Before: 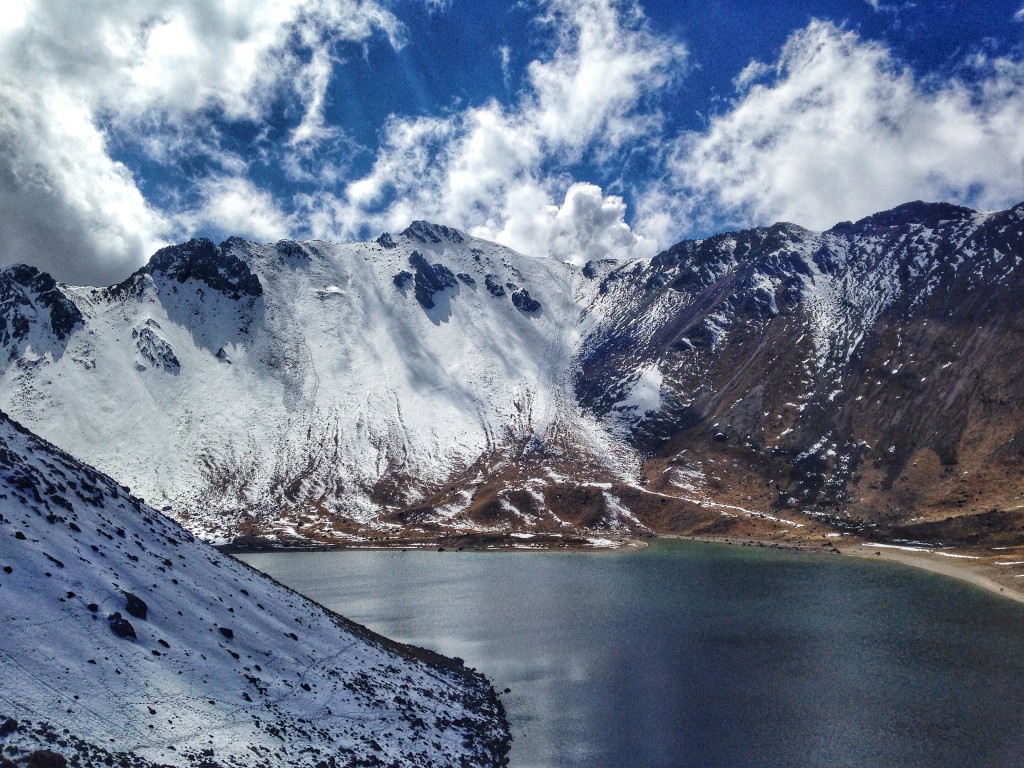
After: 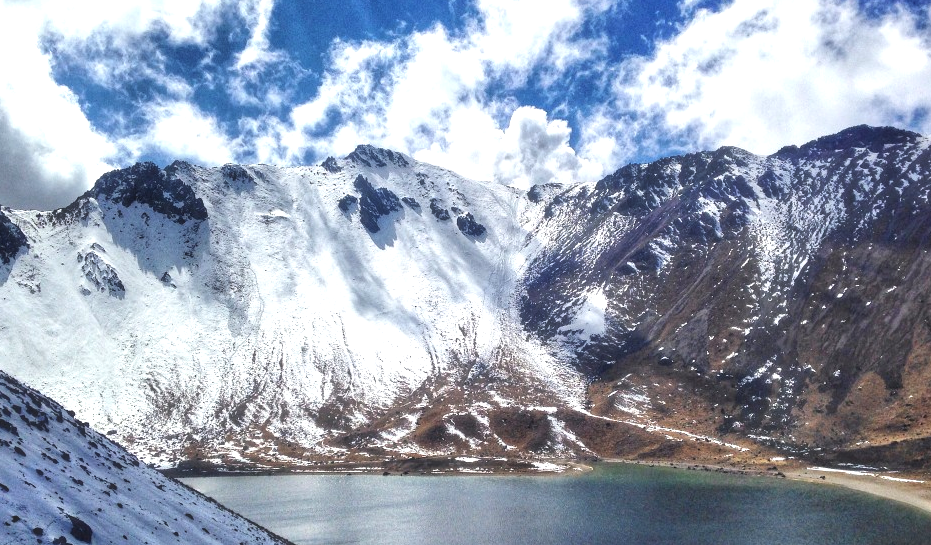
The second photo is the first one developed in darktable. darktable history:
haze removal: strength -0.054, compatibility mode true, adaptive false
crop: left 5.393%, top 9.969%, right 3.68%, bottom 19.024%
exposure: black level correction 0, exposure 0.703 EV, compensate exposure bias true, compensate highlight preservation false
